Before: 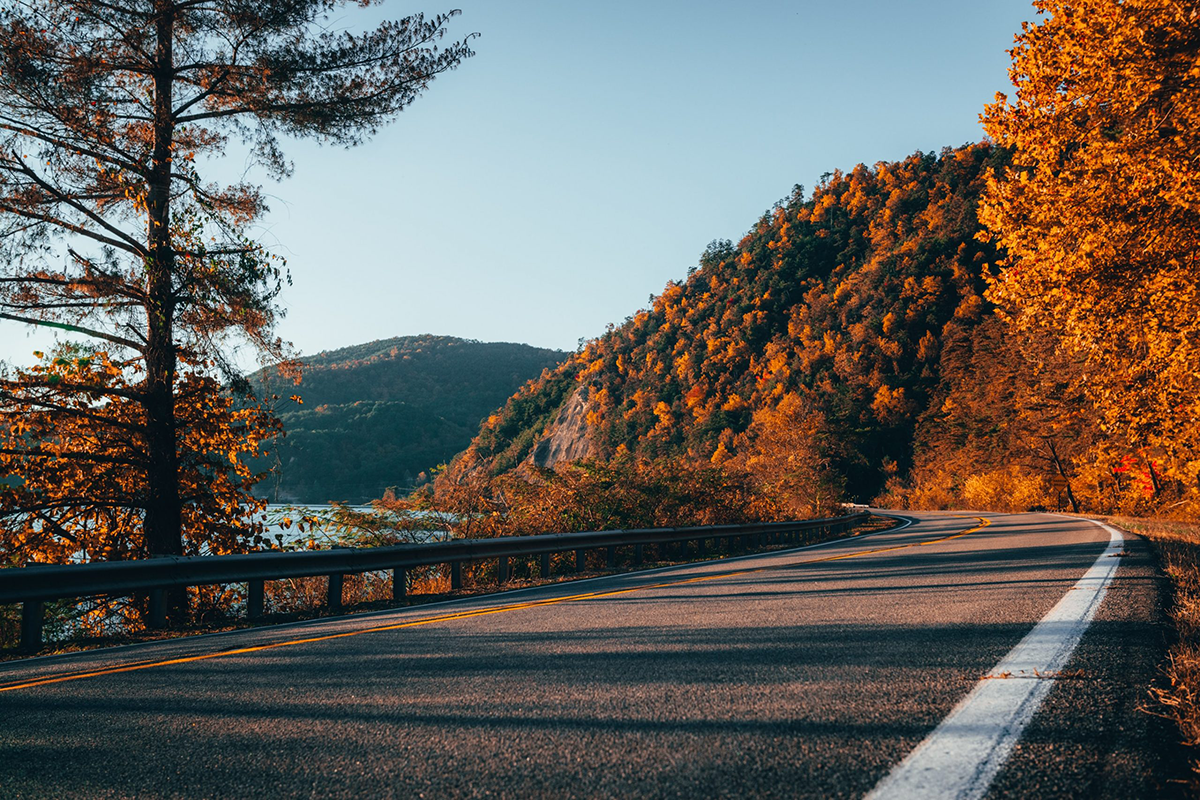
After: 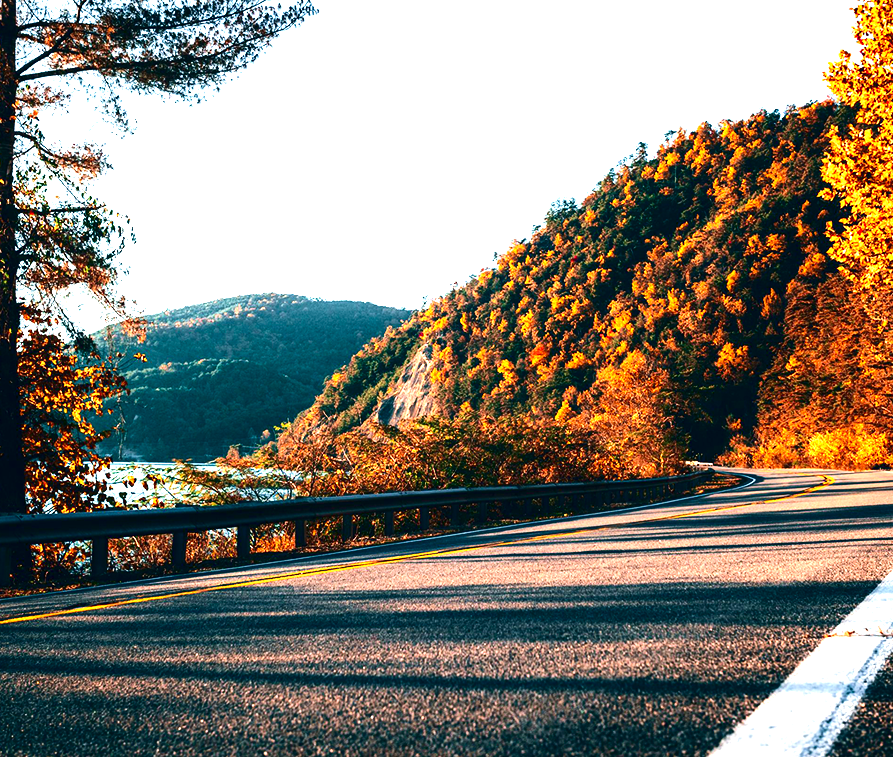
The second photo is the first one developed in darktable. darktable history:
crop and rotate: left 13.028%, top 5.345%, right 12.536%
exposure: black level correction 0.001, exposure 1.733 EV, compensate exposure bias true, compensate highlight preservation false
contrast brightness saturation: contrast 0.186, brightness -0.231, saturation 0.117
velvia: on, module defaults
